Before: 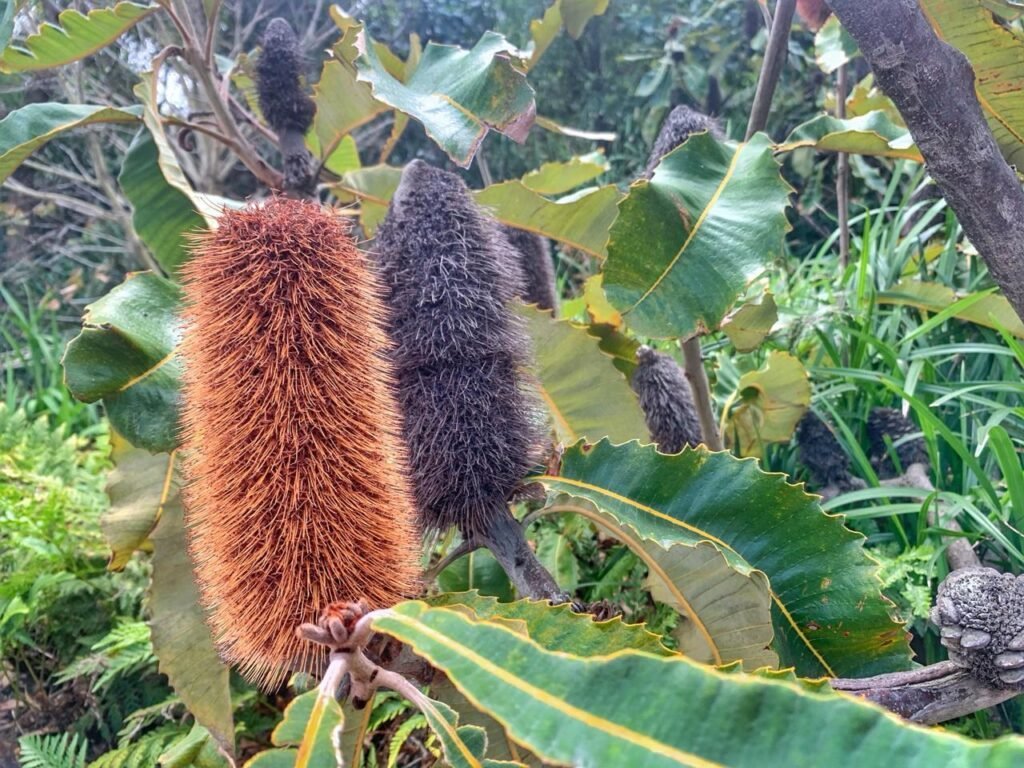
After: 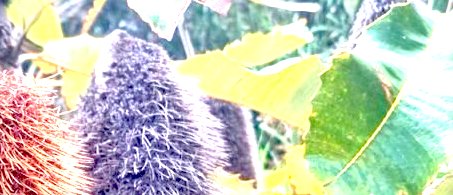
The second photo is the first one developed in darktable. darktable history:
tone equalizer: -8 EV 0.021 EV, -7 EV -0.006 EV, -6 EV 0.006 EV, -5 EV 0.048 EV, -4 EV 0.303 EV, -3 EV 0.645 EV, -2 EV 0.574 EV, -1 EV 0.187 EV, +0 EV 0.04 EV, smoothing diameter 24.94%, edges refinement/feathering 10.47, preserve details guided filter
exposure: black level correction 0.016, exposure 1.787 EV, compensate highlight preservation false
vignetting: fall-off start 91.92%
crop: left 29.115%, top 16.825%, right 26.636%, bottom 57.625%
